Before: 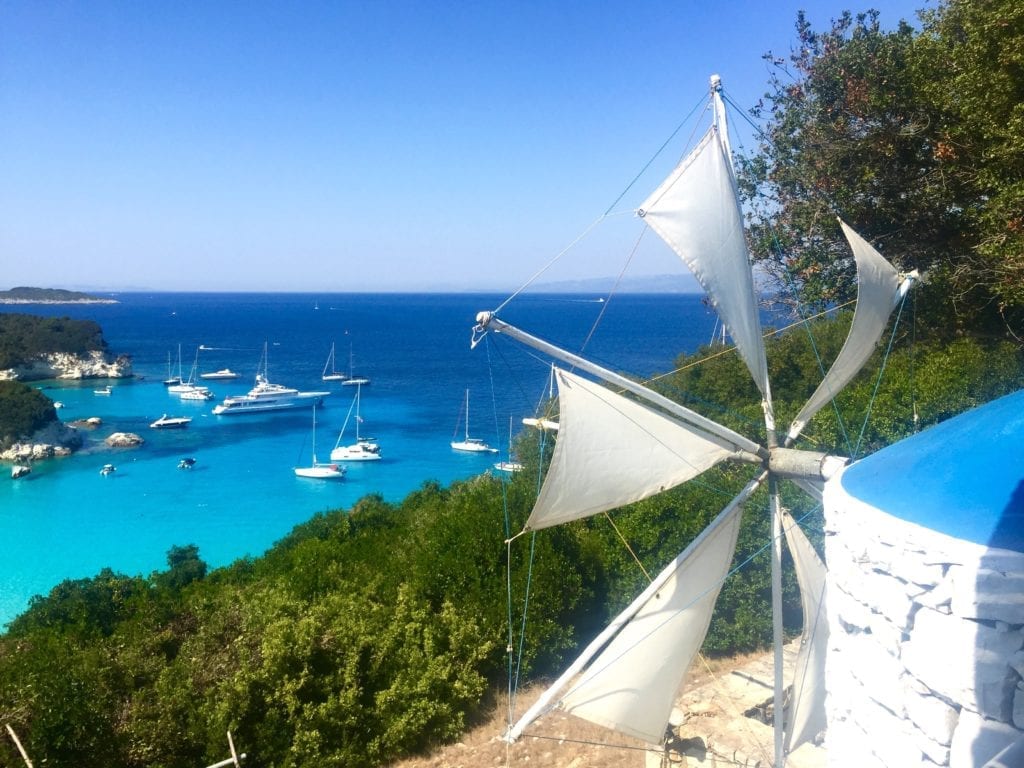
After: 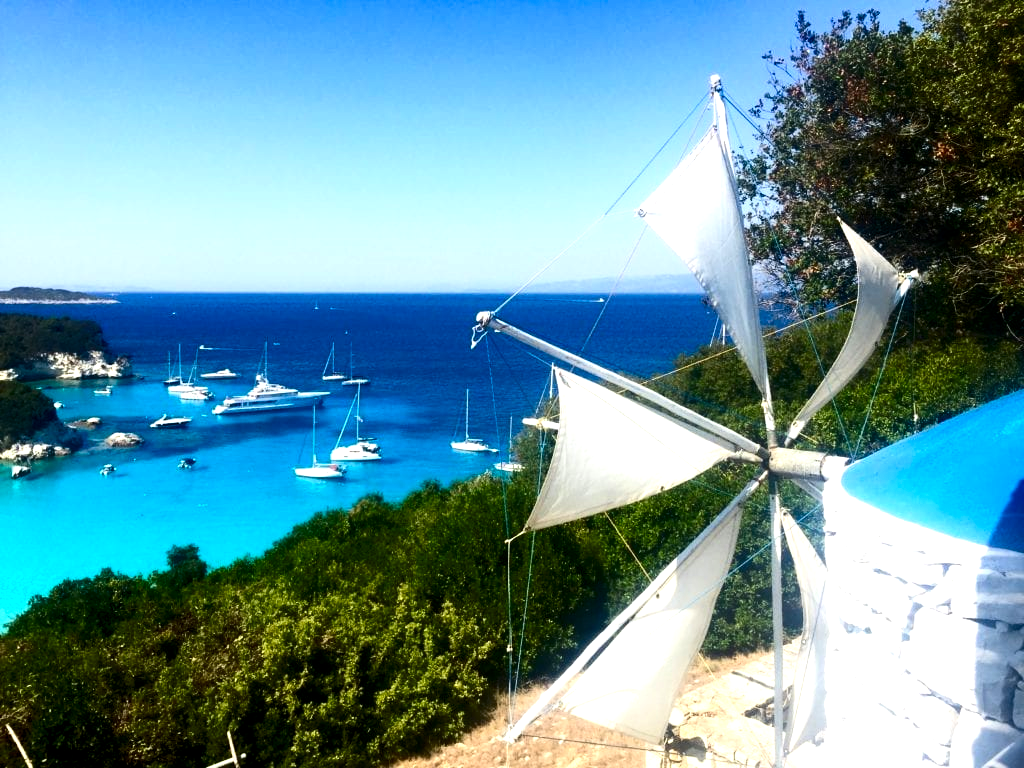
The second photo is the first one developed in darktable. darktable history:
exposure: exposure 0.3 EV, compensate highlight preservation false
contrast brightness saturation: contrast 0.19, brightness -0.24, saturation 0.11
rgb levels: levels [[0.01, 0.419, 0.839], [0, 0.5, 1], [0, 0.5, 1]]
